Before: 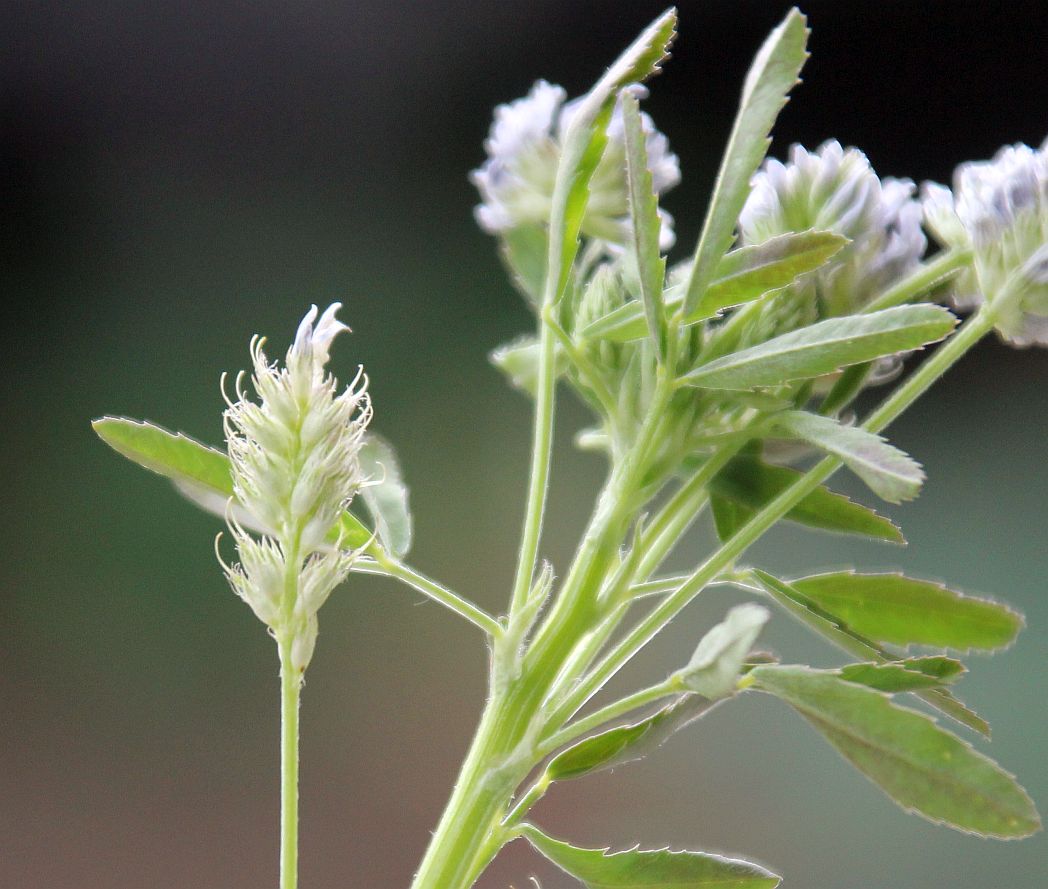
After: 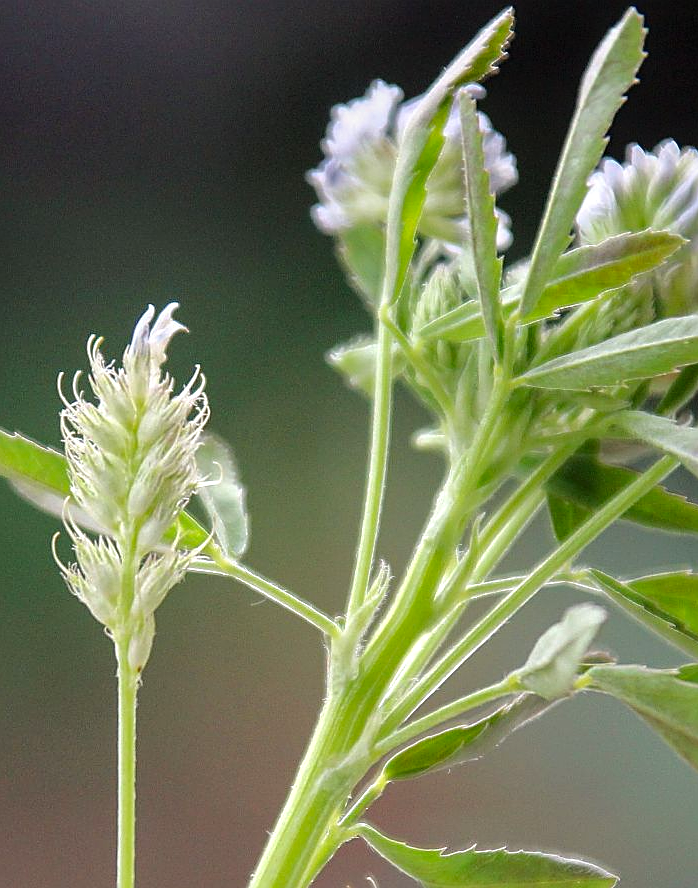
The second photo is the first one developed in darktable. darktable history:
tone equalizer: -8 EV -1.85 EV, -7 EV -1.16 EV, -6 EV -1.63 EV, smoothing diameter 24.87%, edges refinement/feathering 13.65, preserve details guided filter
crop and rotate: left 15.554%, right 17.78%
sharpen: on, module defaults
local contrast: on, module defaults
contrast brightness saturation: saturation 0.179
